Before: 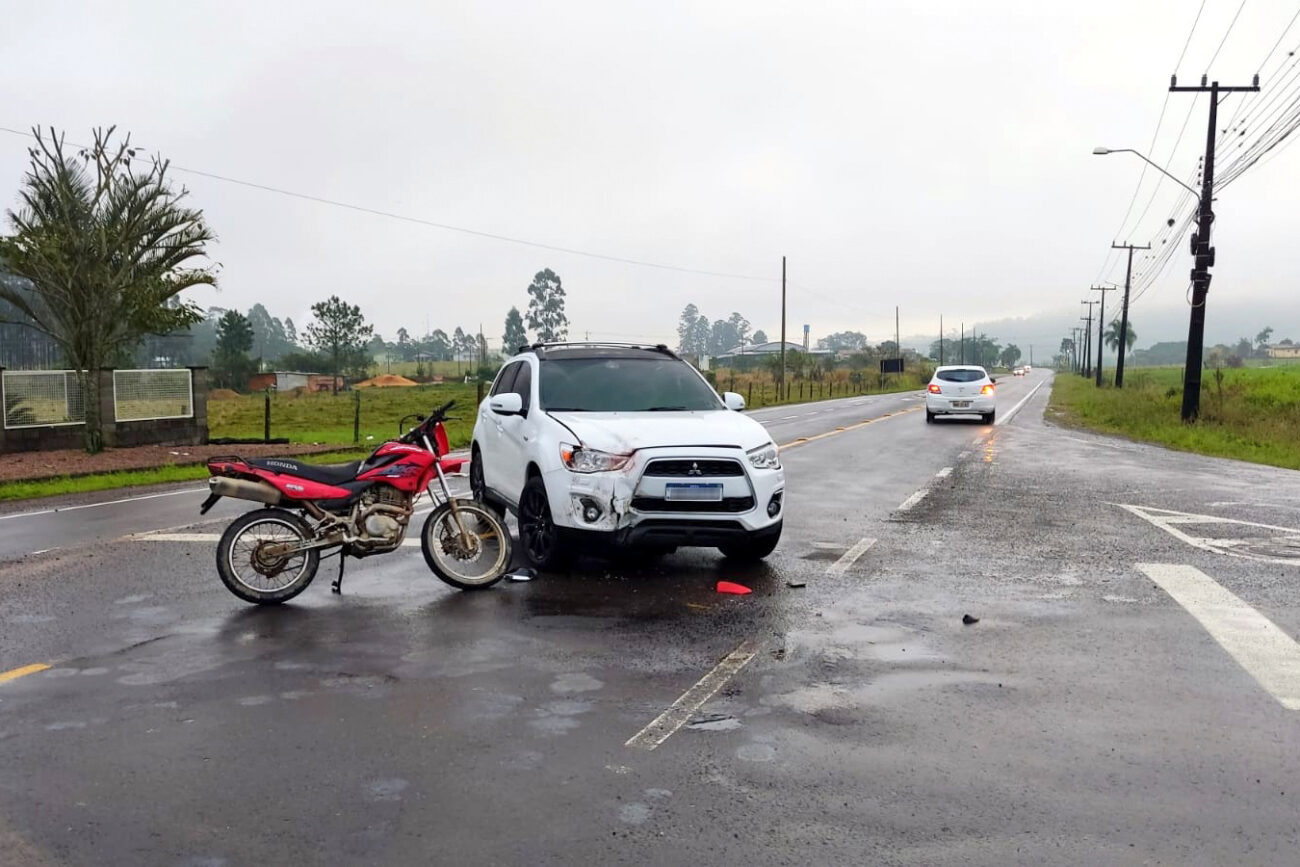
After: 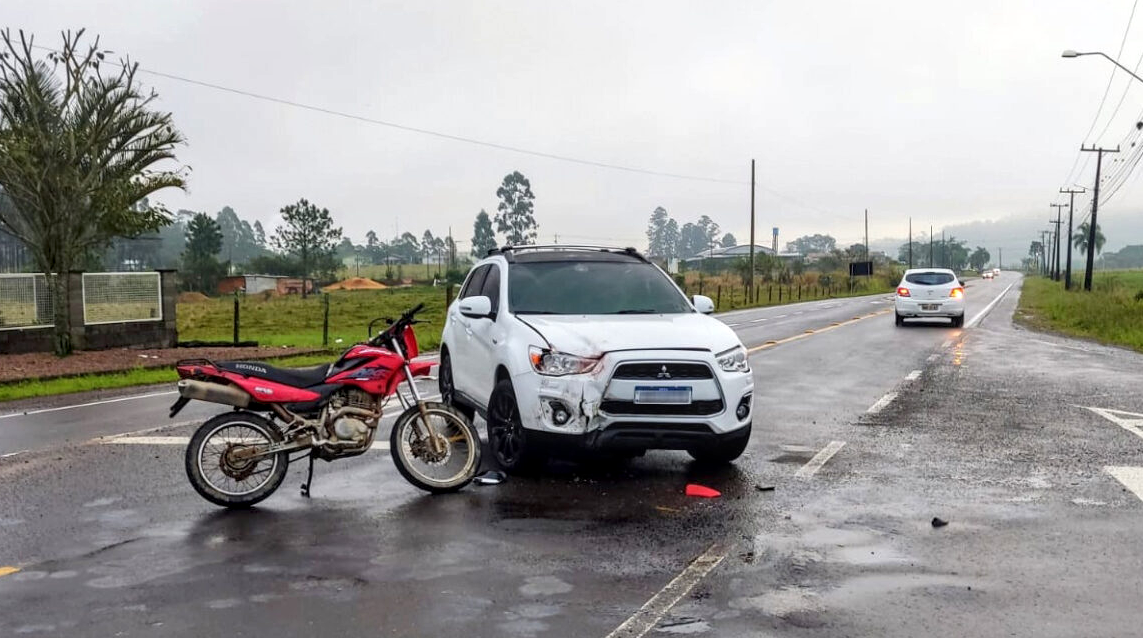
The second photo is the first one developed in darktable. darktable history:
local contrast: on, module defaults
crop and rotate: left 2.425%, top 11.305%, right 9.6%, bottom 15.08%
